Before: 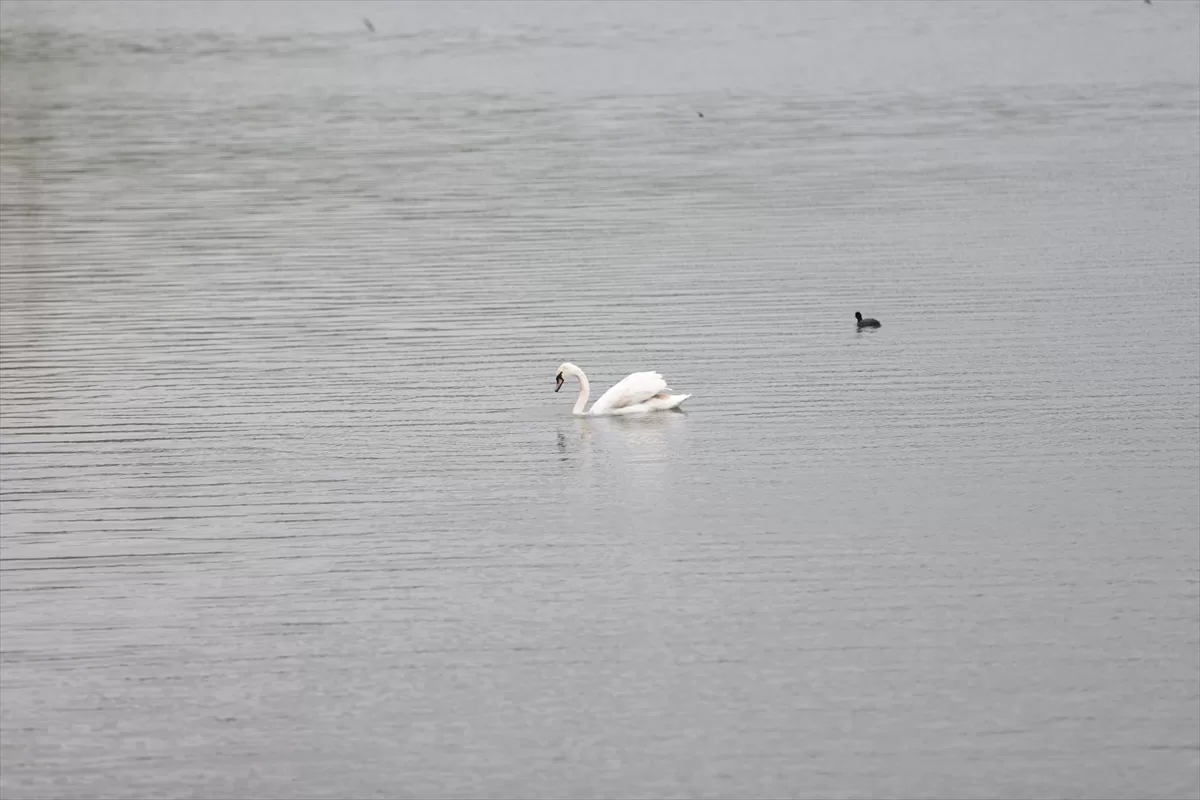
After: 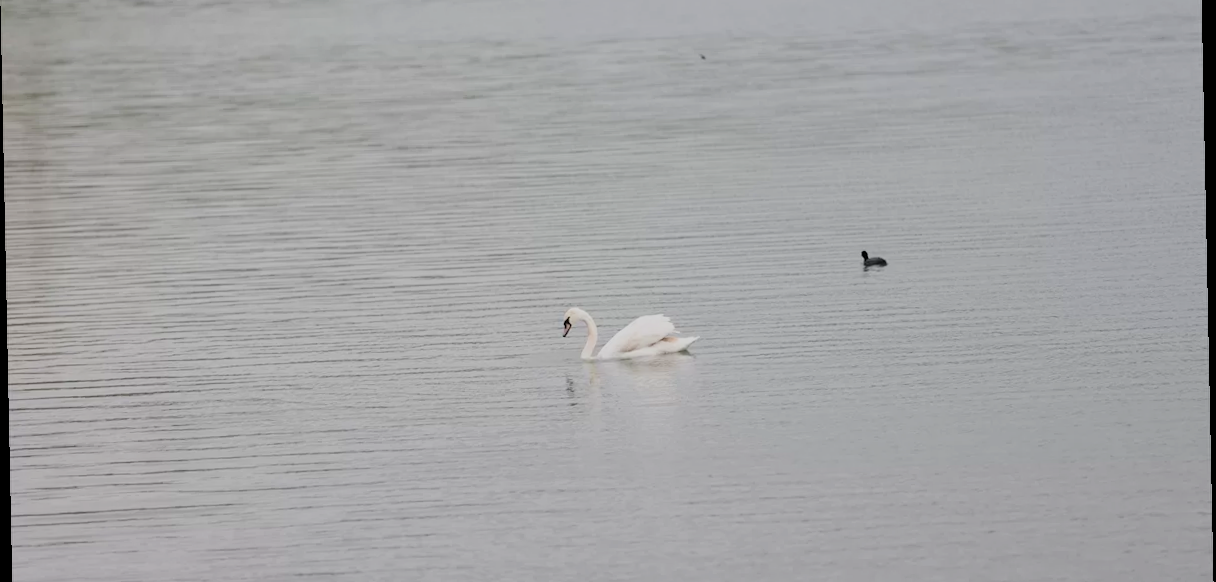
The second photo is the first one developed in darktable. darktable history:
velvia: on, module defaults
filmic rgb: black relative exposure -7.65 EV, white relative exposure 4.56 EV, hardness 3.61
crop and rotate: top 8.293%, bottom 20.996%
rotate and perspective: rotation -1.17°, automatic cropping off
